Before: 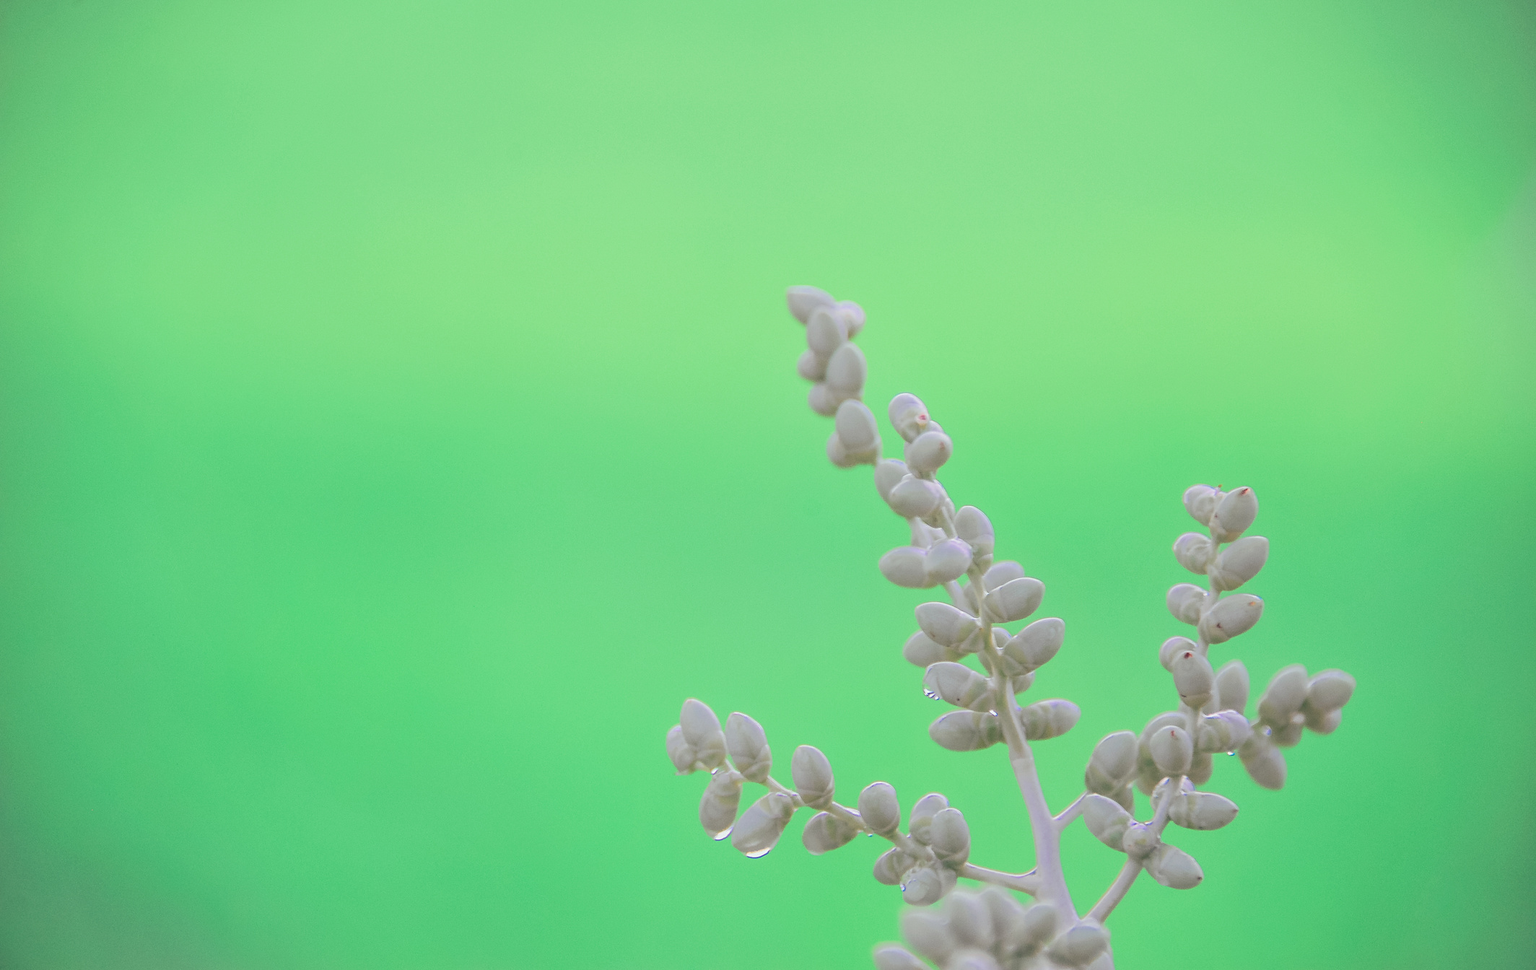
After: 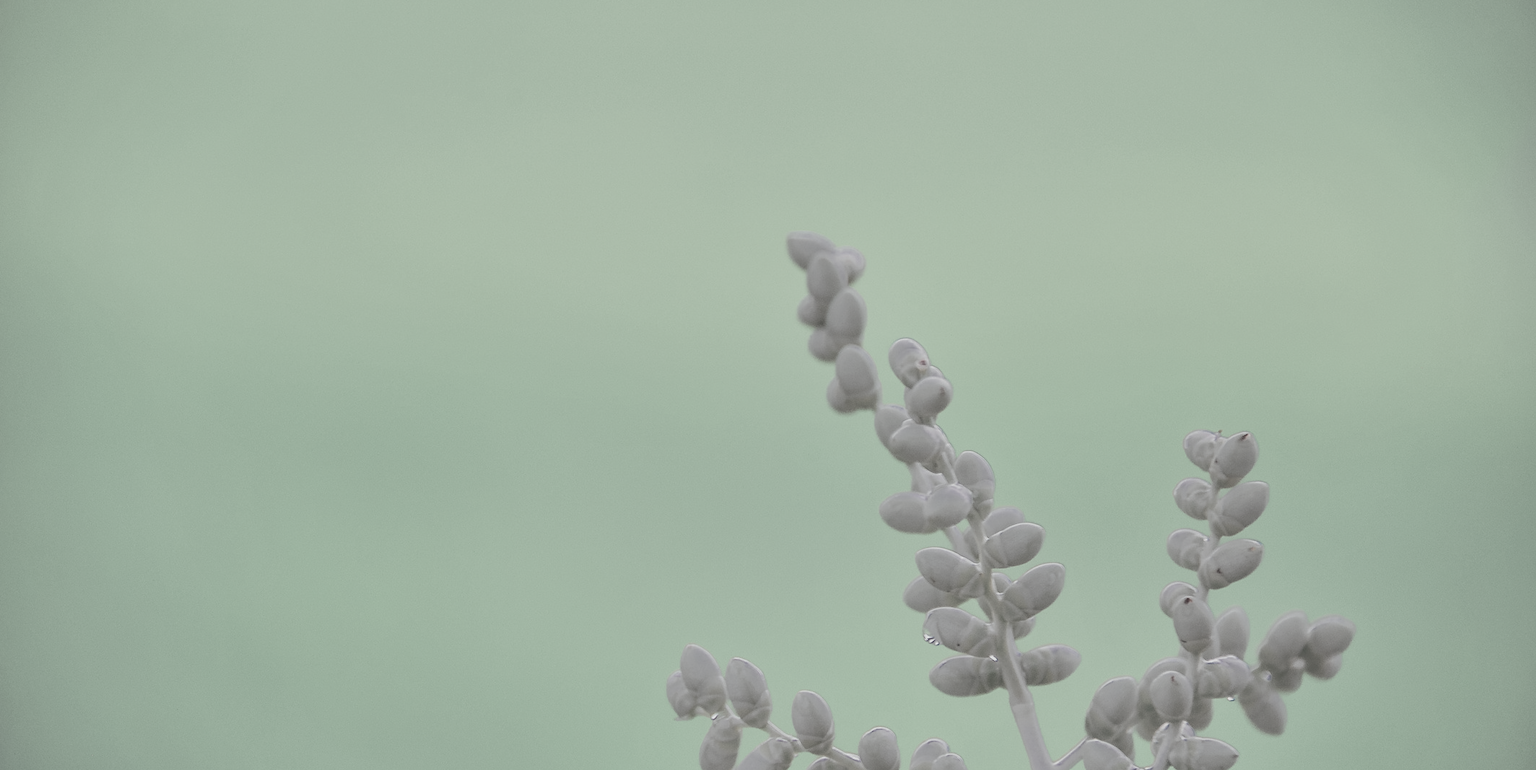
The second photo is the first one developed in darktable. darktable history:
shadows and highlights: shadows 5, soften with gaussian
rgb levels: preserve colors sum RGB, levels [[0.038, 0.433, 0.934], [0, 0.5, 1], [0, 0.5, 1]]
color correction: saturation 0.2
crop and rotate: top 5.667%, bottom 14.937%
